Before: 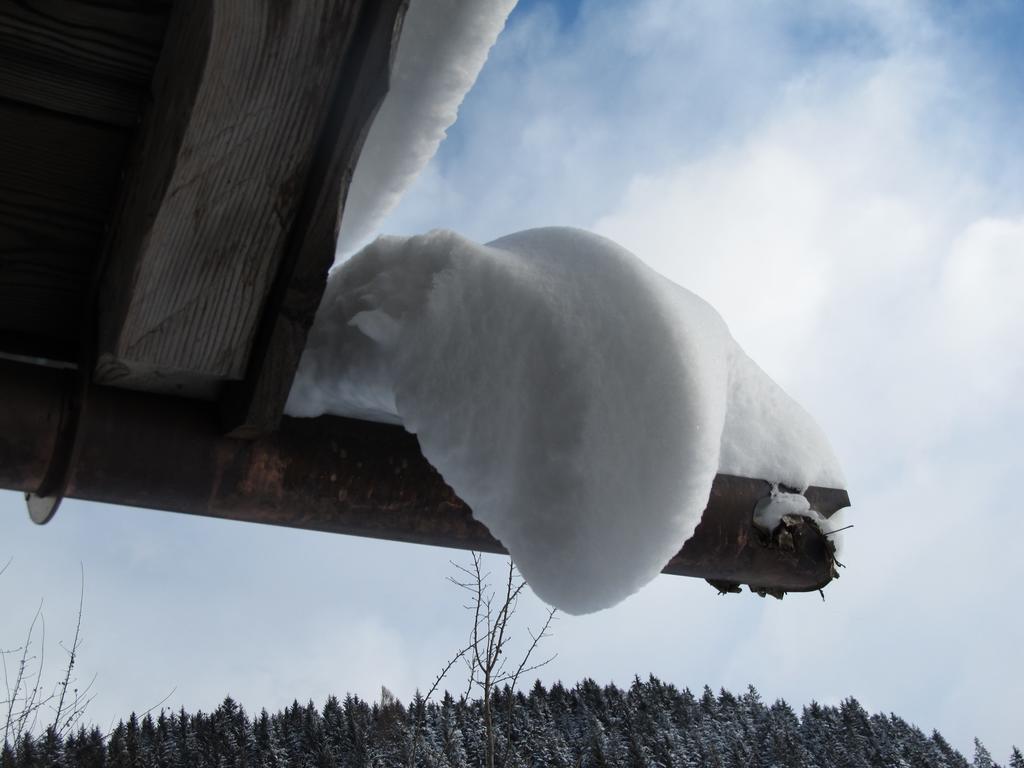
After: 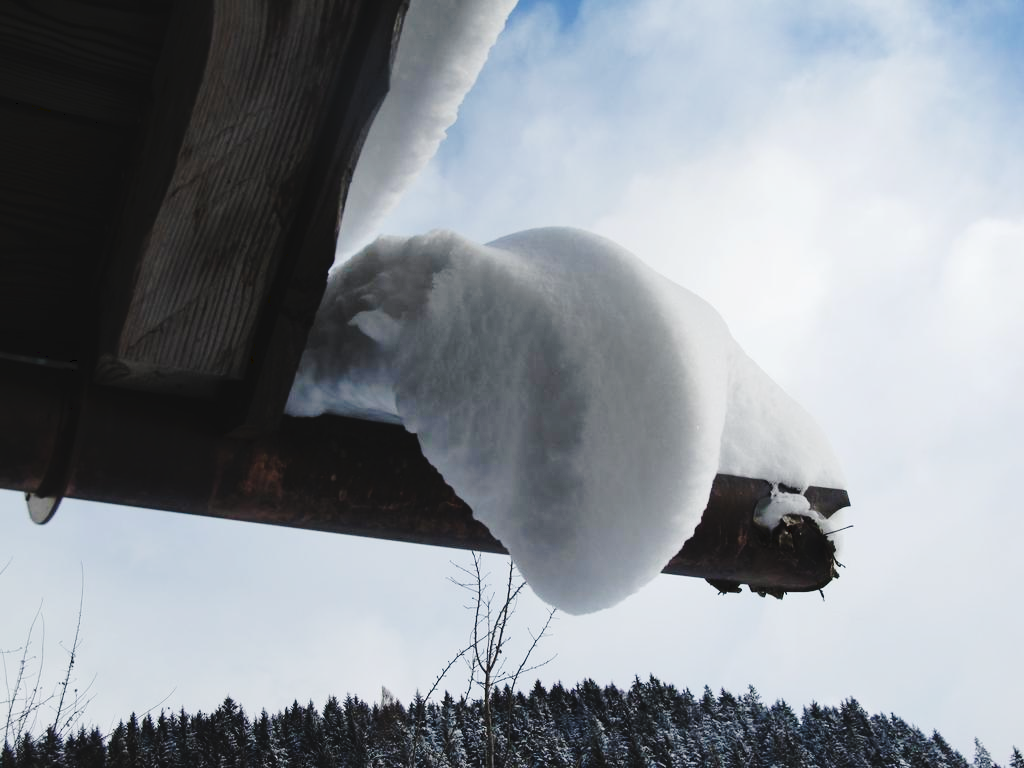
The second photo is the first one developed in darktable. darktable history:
tone curve: curves: ch0 [(0, 0) (0.003, 0.049) (0.011, 0.052) (0.025, 0.057) (0.044, 0.069) (0.069, 0.076) (0.1, 0.09) (0.136, 0.111) (0.177, 0.15) (0.224, 0.197) (0.277, 0.267) (0.335, 0.366) (0.399, 0.477) (0.468, 0.561) (0.543, 0.651) (0.623, 0.733) (0.709, 0.804) (0.801, 0.869) (0.898, 0.924) (1, 1)], preserve colors none
